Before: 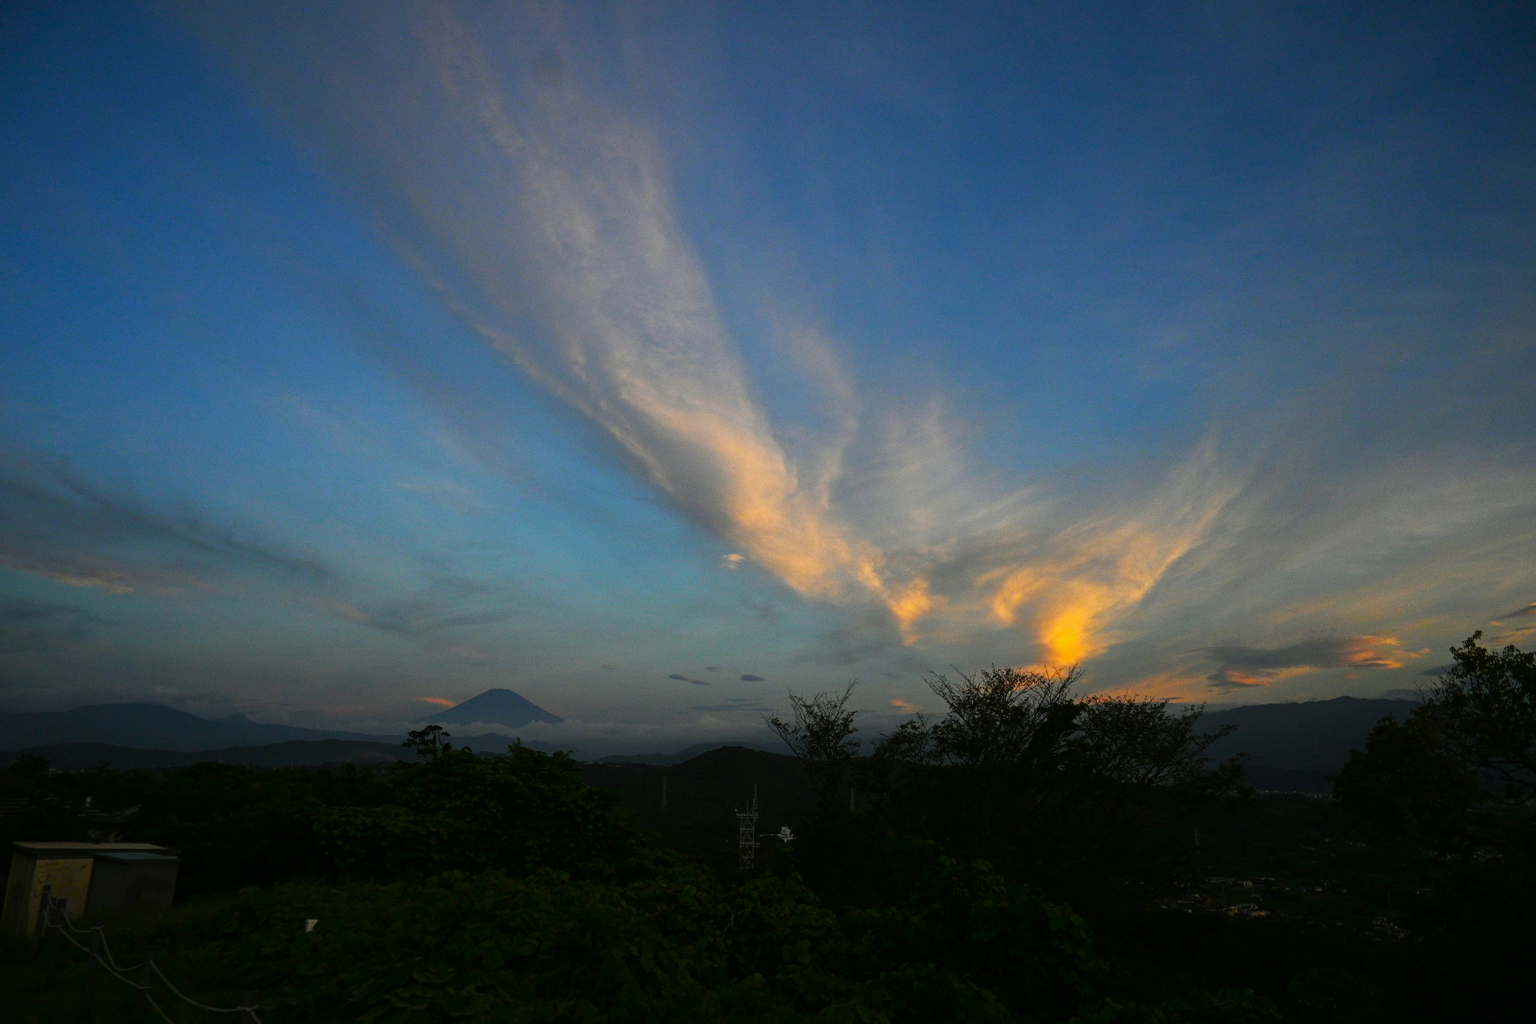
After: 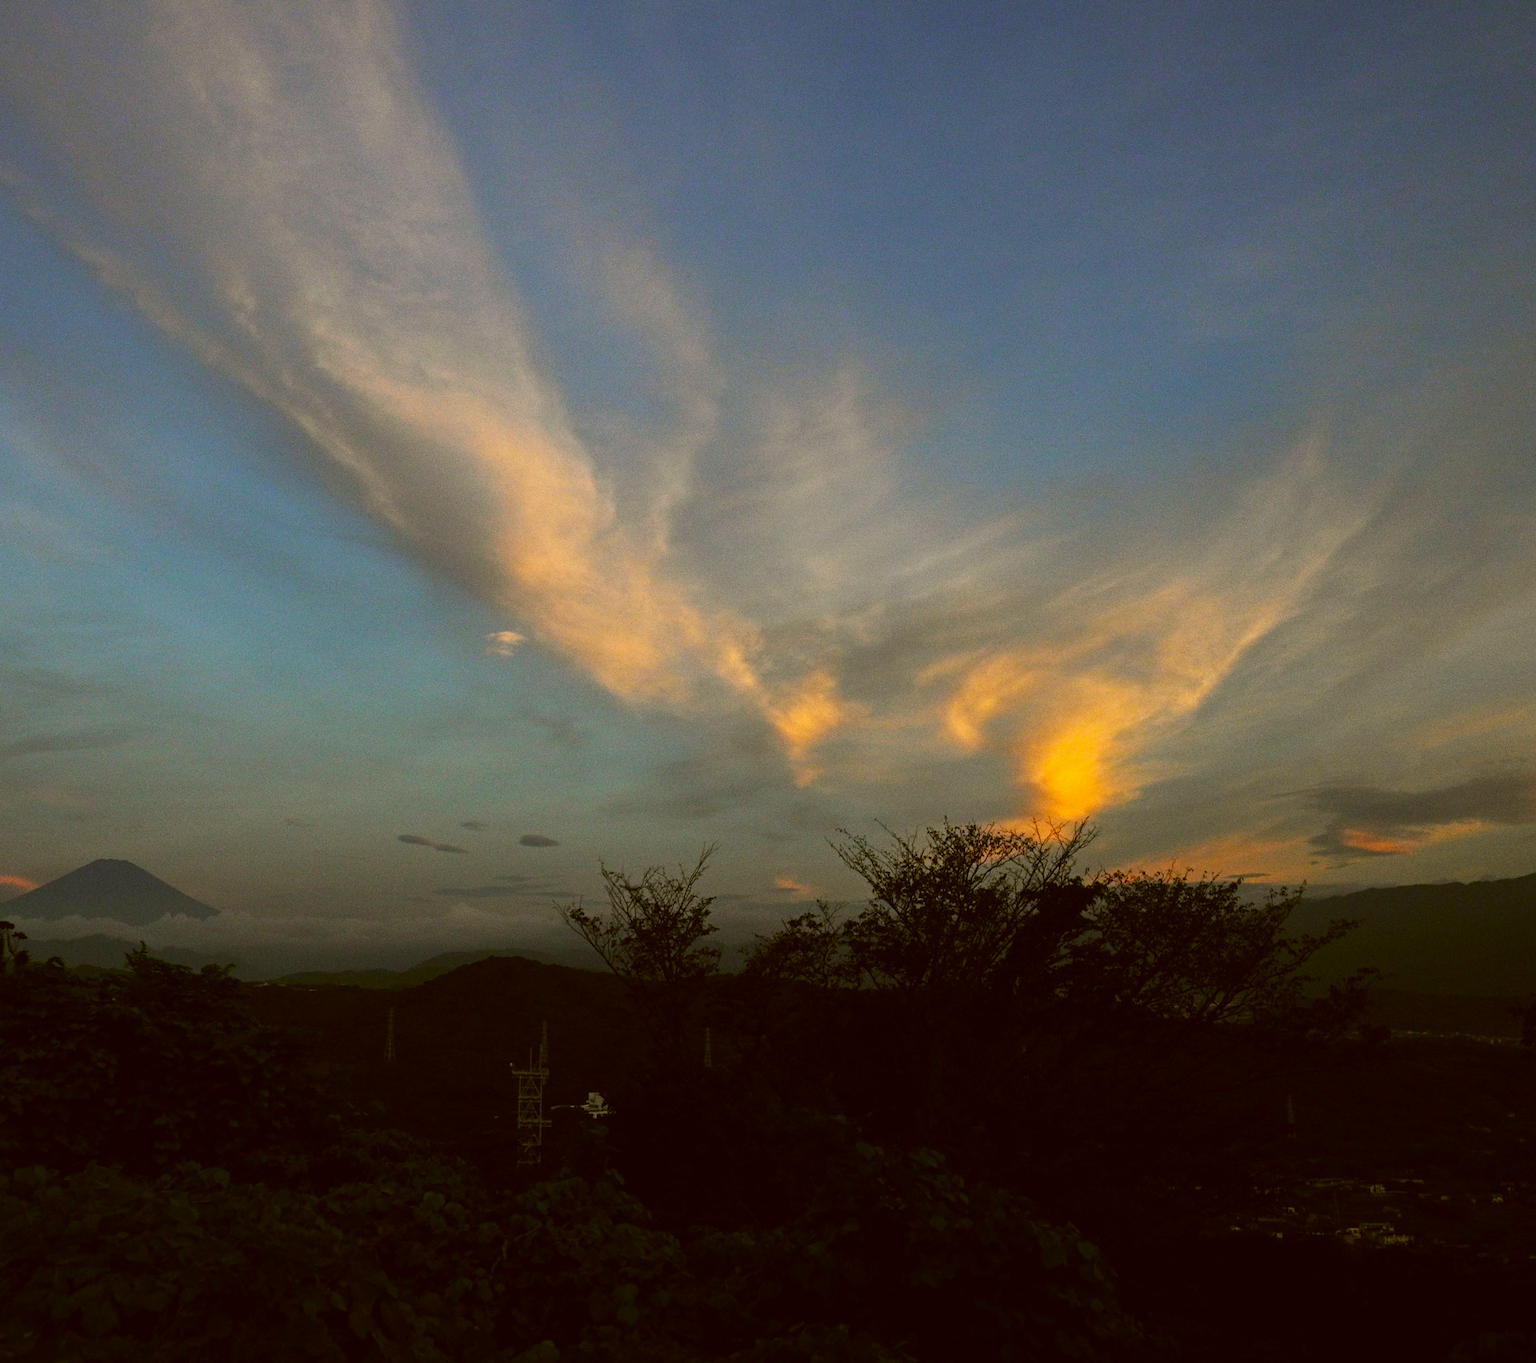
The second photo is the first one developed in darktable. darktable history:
color correction: highlights a* -0.482, highlights b* 0.161, shadows a* 4.66, shadows b* 20.72
crop and rotate: left 28.256%, top 17.734%, right 12.656%, bottom 3.573%
